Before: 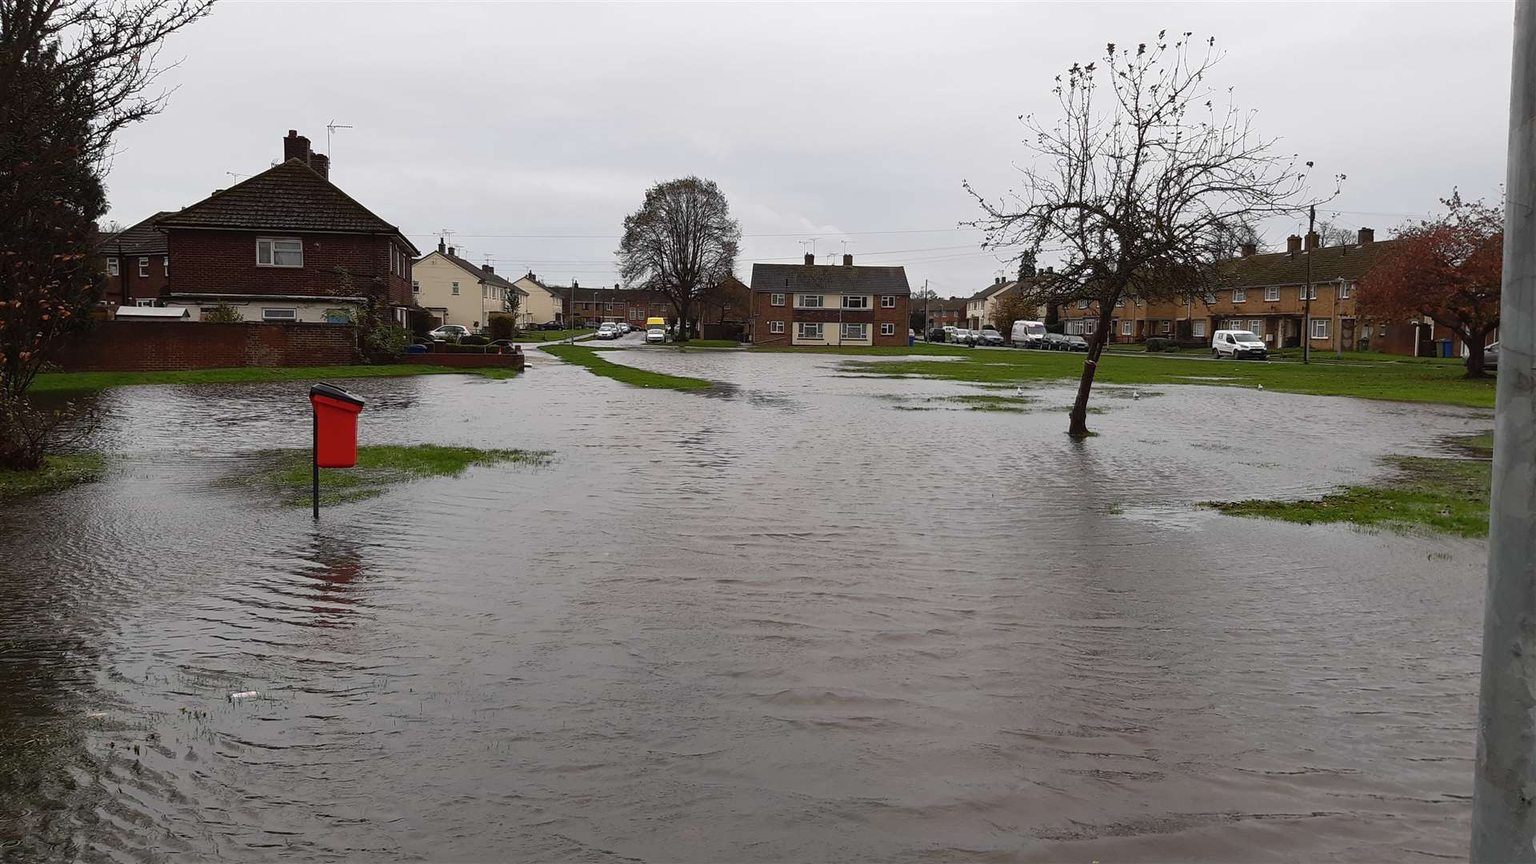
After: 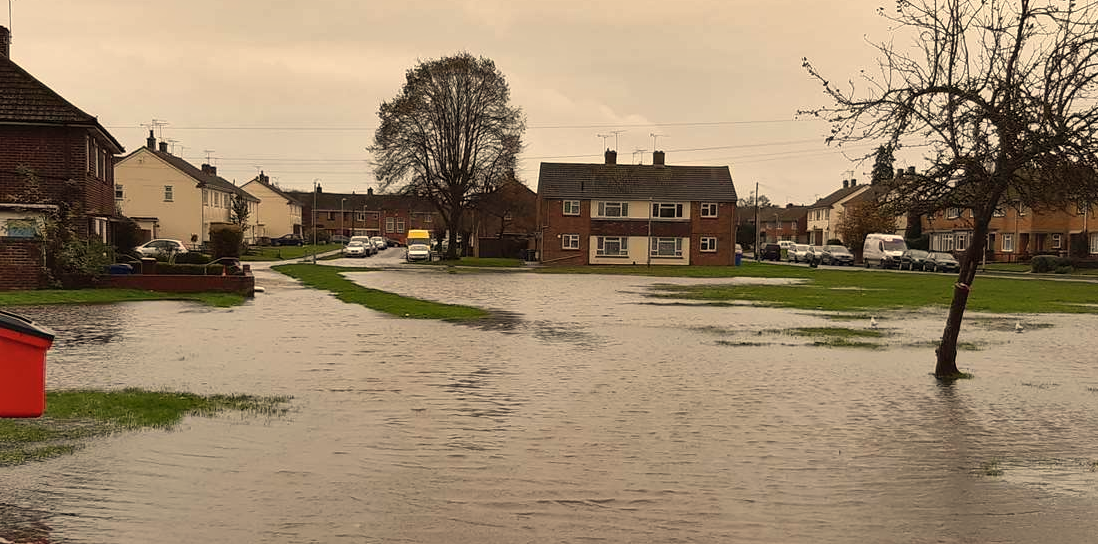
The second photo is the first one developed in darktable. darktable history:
crop: left 20.932%, top 15.471%, right 21.848%, bottom 34.081%
white balance: red 1.123, blue 0.83
shadows and highlights: shadows 60, soften with gaussian
